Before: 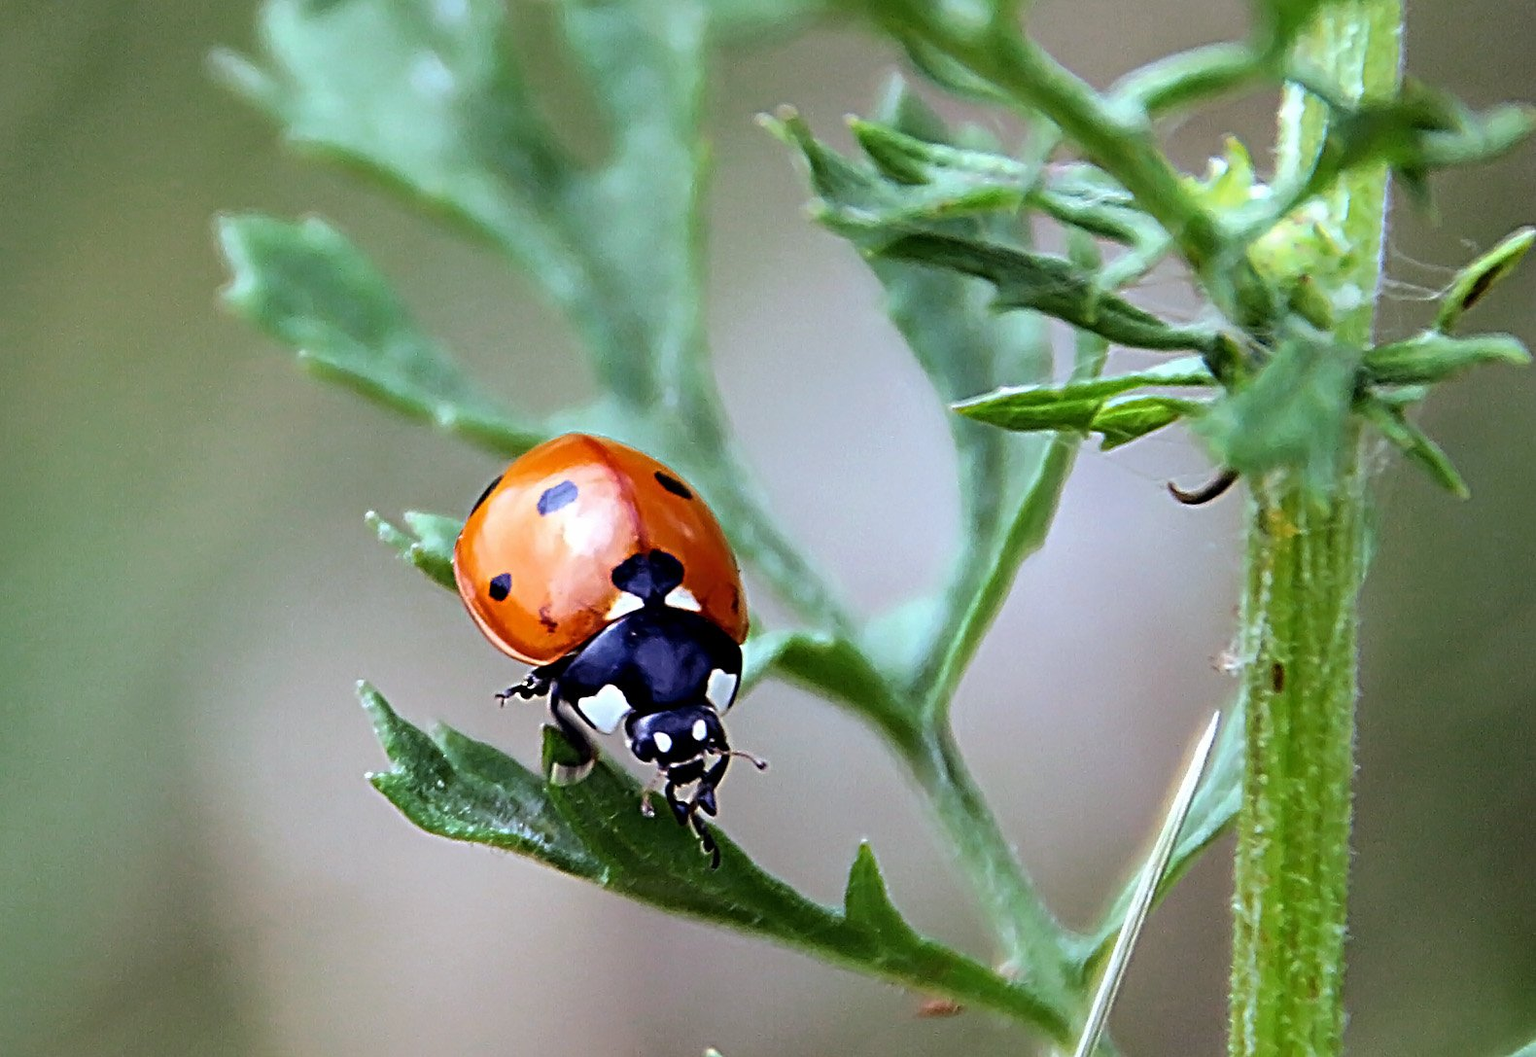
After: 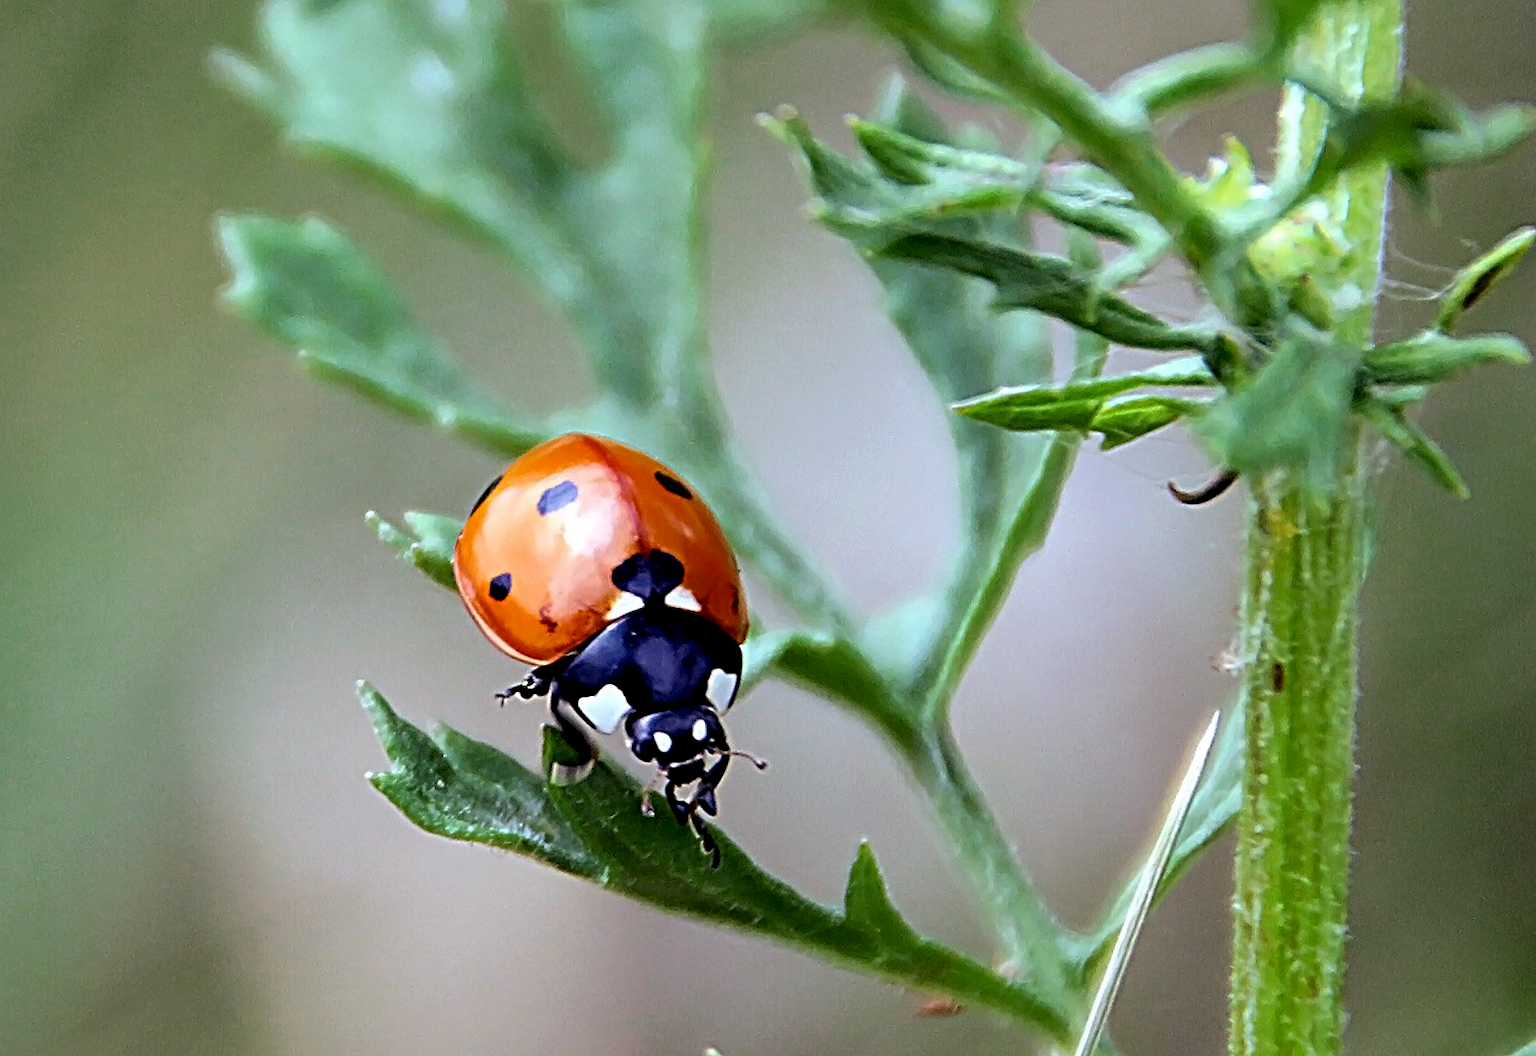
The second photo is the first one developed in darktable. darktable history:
exposure: black level correction 0.004, exposure 0.016 EV, compensate highlight preservation false
